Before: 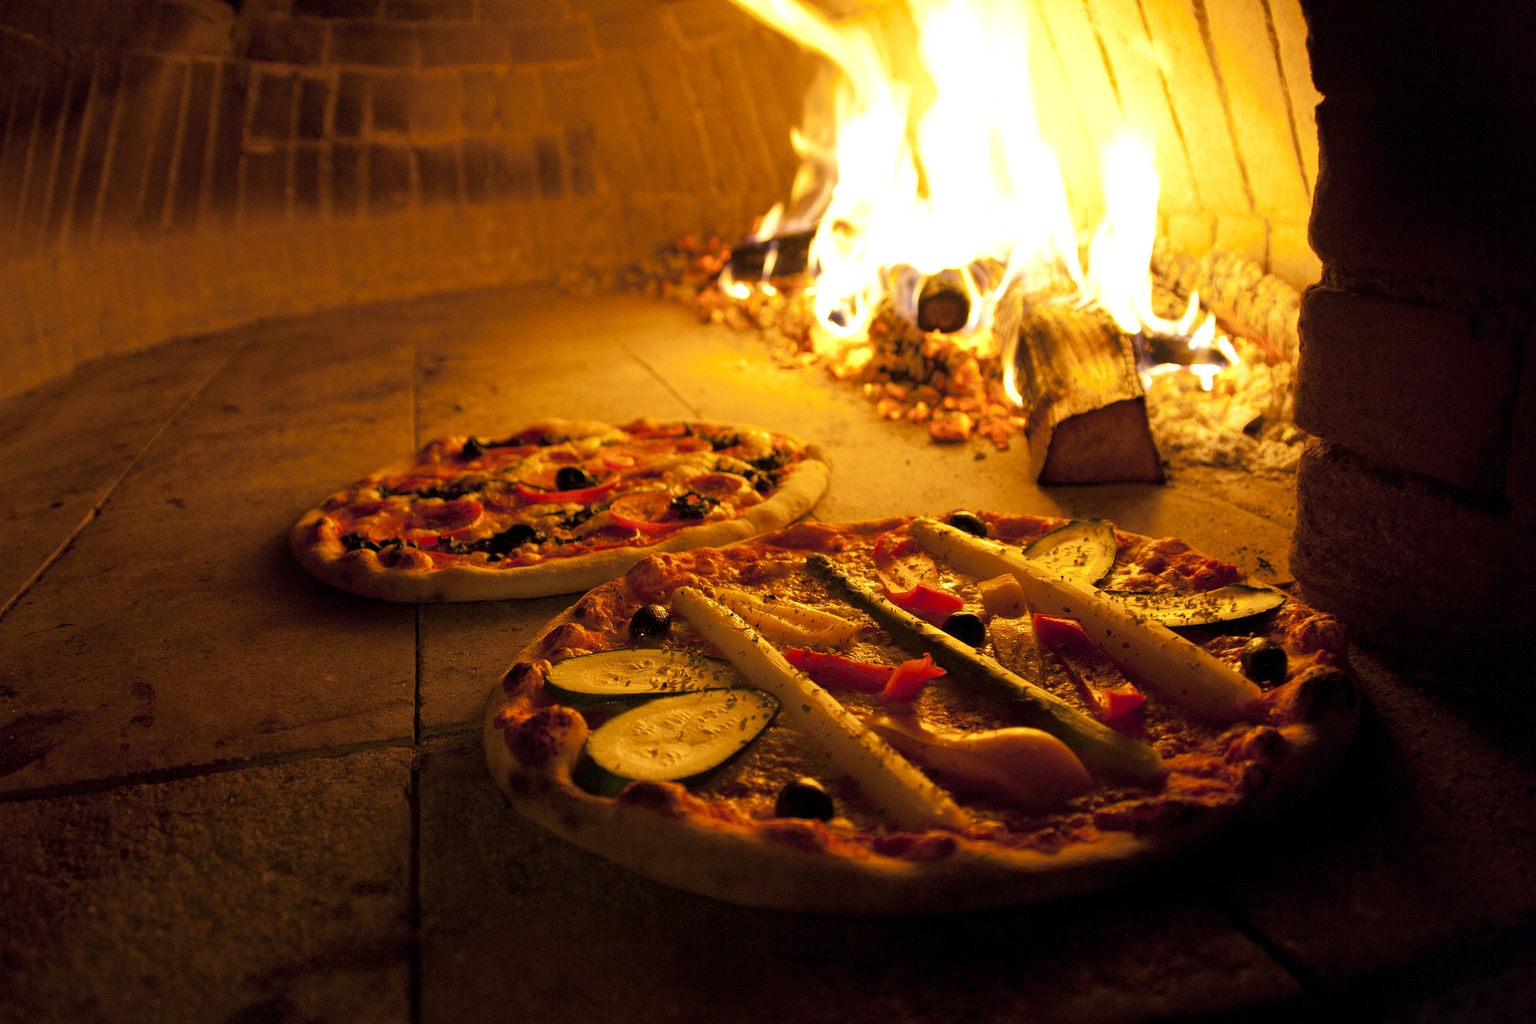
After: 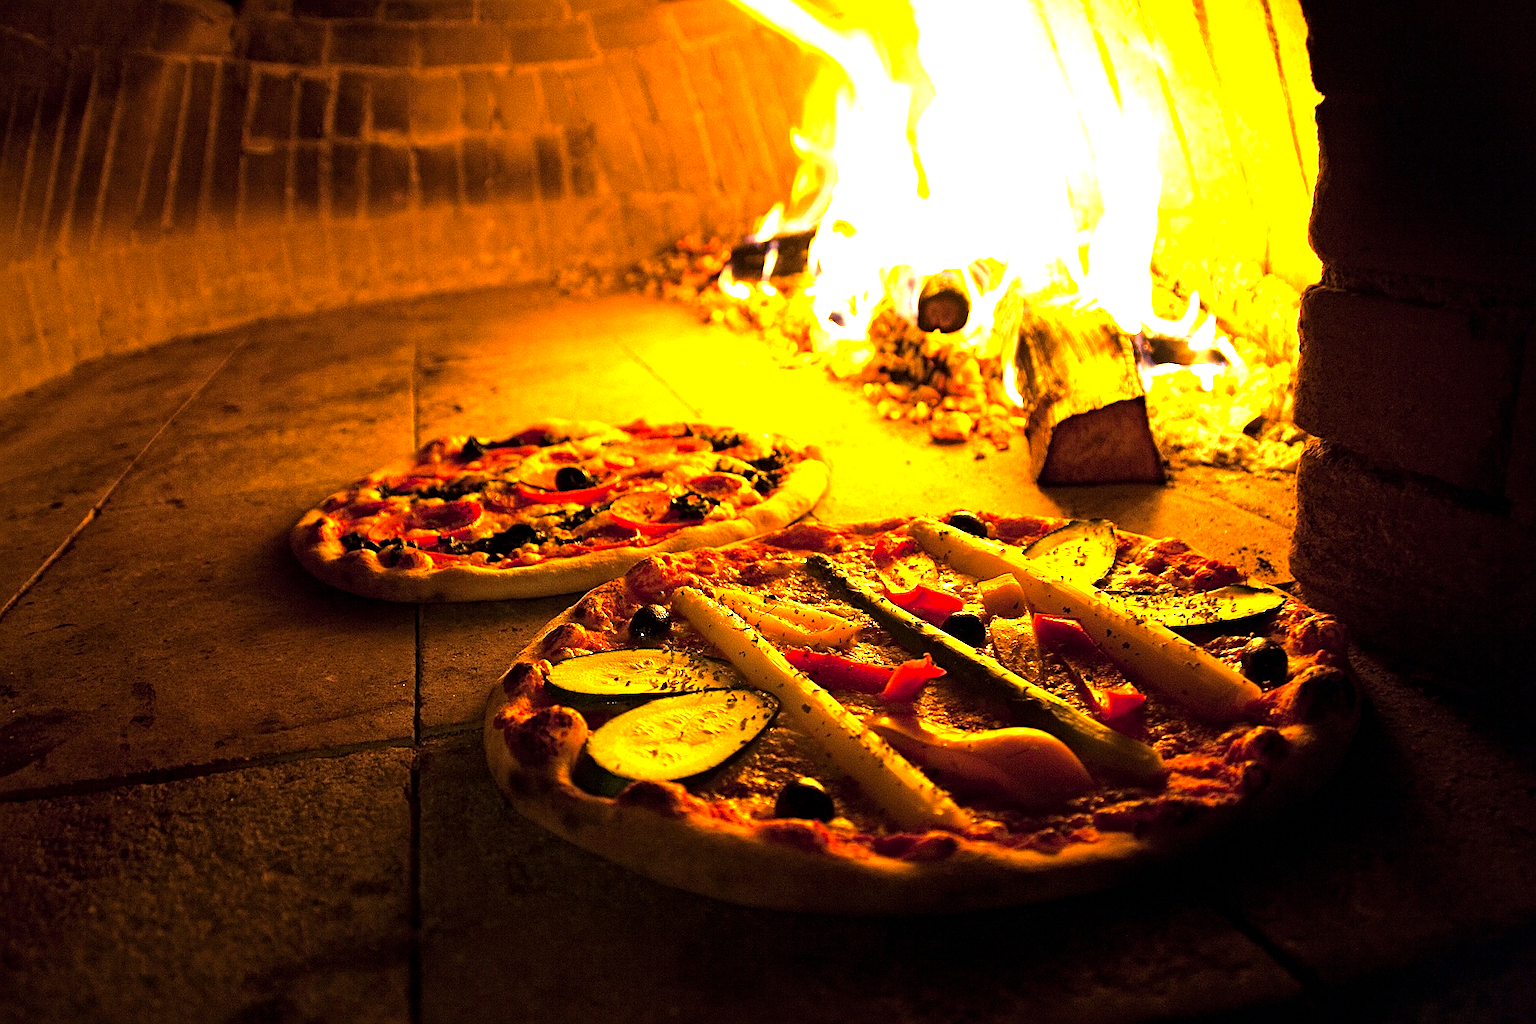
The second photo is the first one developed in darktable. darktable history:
exposure: exposure 0.724 EV, compensate highlight preservation false
local contrast: mode bilateral grid, contrast 10, coarseness 24, detail 110%, midtone range 0.2
contrast brightness saturation: saturation 0.122
tone equalizer: -8 EV -1.05 EV, -7 EV -1.03 EV, -6 EV -0.829 EV, -5 EV -0.559 EV, -3 EV 0.558 EV, -2 EV 0.89 EV, -1 EV 0.994 EV, +0 EV 1.08 EV, edges refinement/feathering 500, mask exposure compensation -1.57 EV, preserve details no
haze removal: compatibility mode true, adaptive false
sharpen: on, module defaults
